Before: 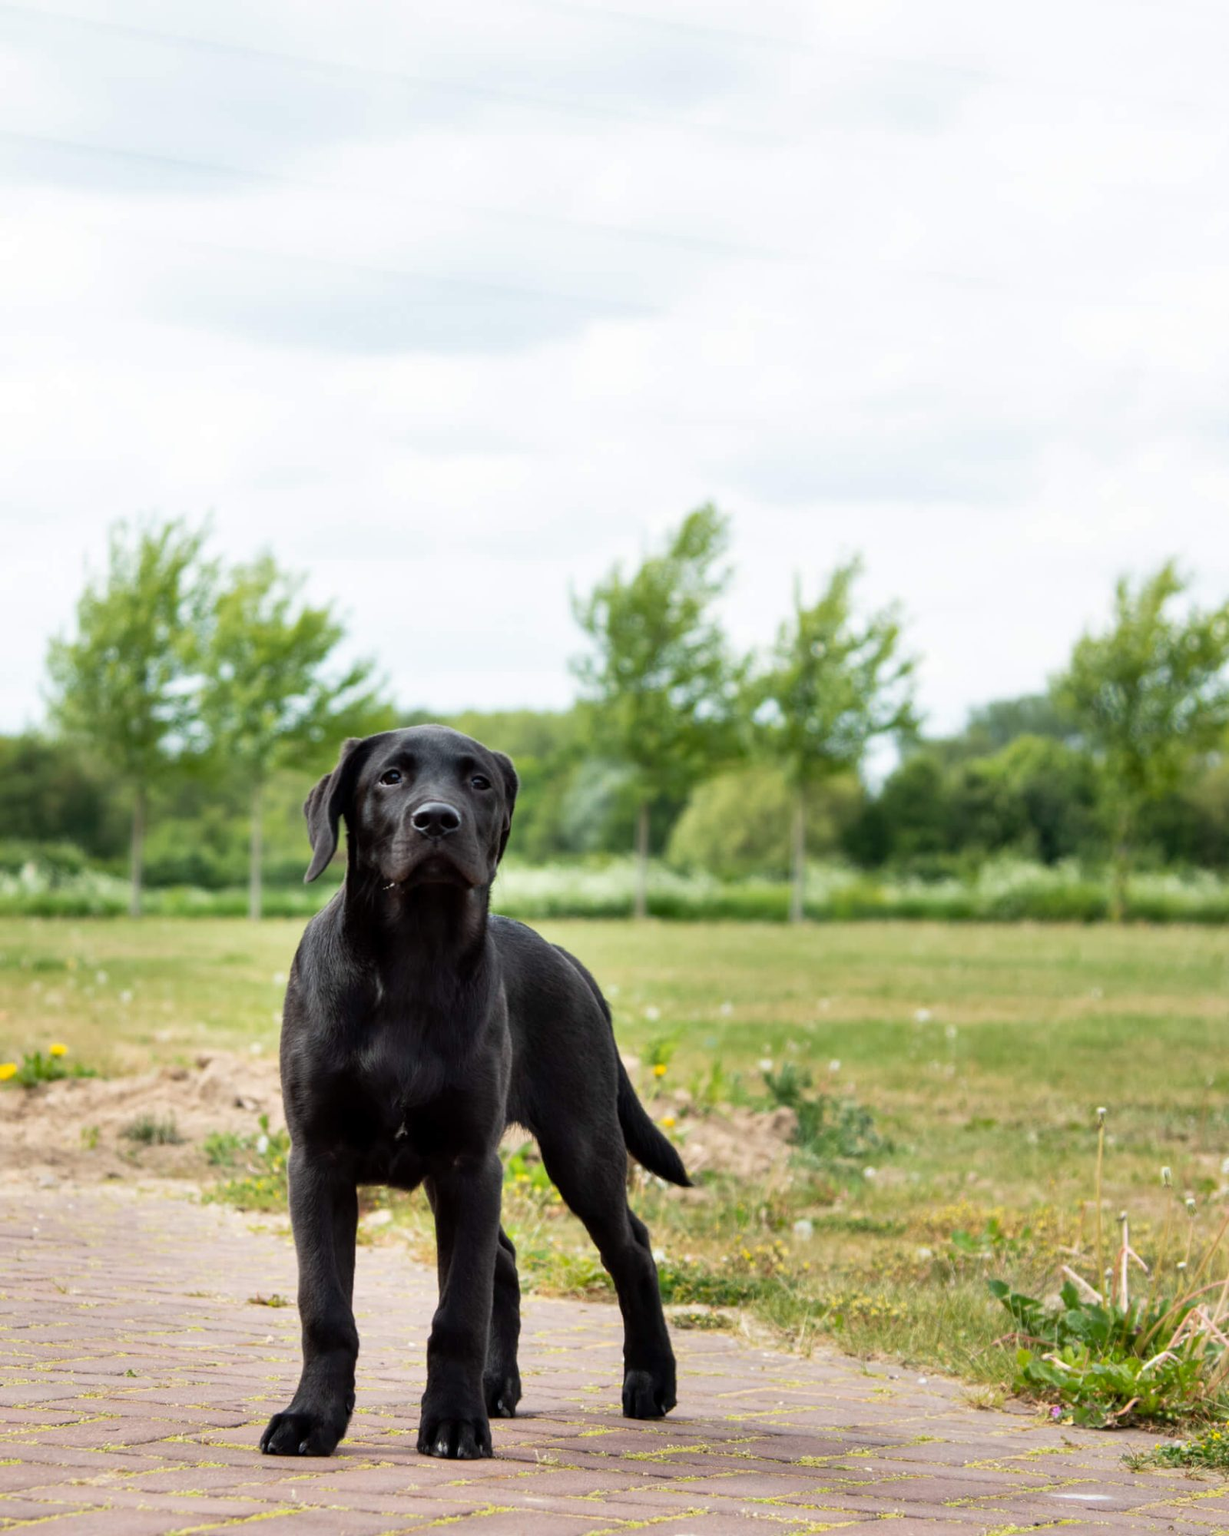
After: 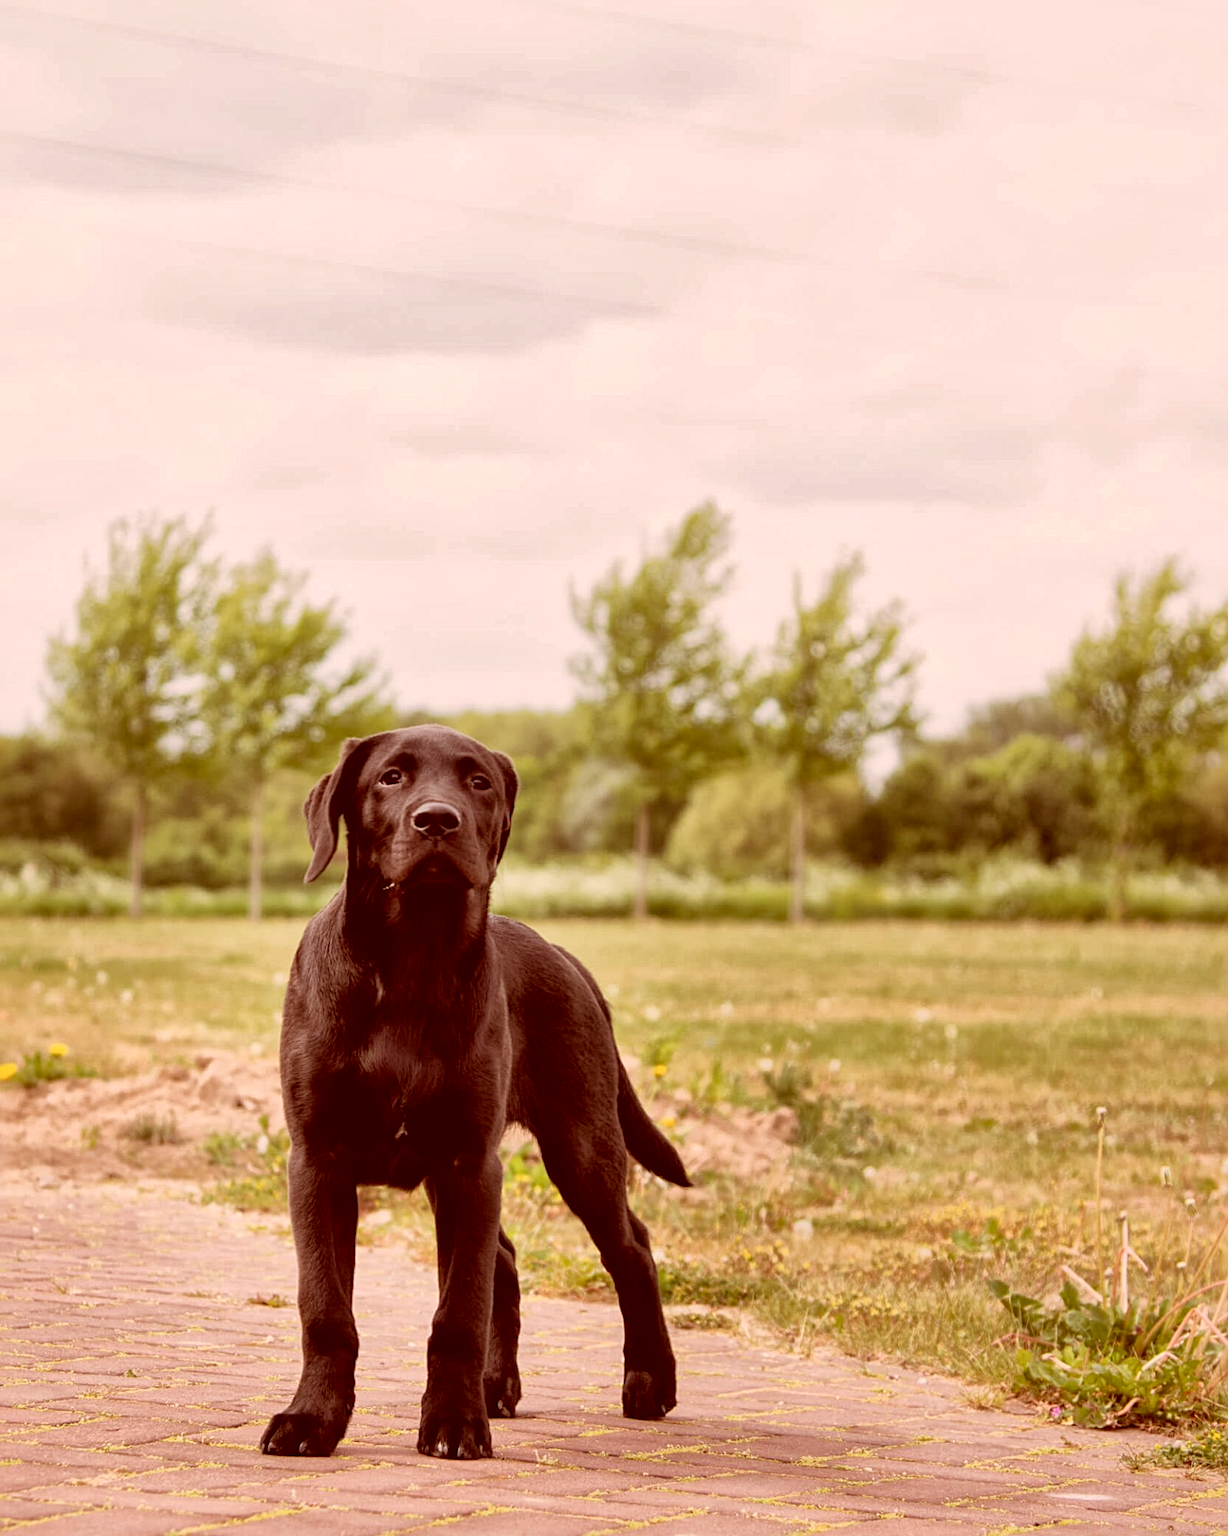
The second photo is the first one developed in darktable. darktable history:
color correction: highlights a* 9.03, highlights b* 8.71, shadows a* 40, shadows b* 40, saturation 0.8
global tonemap: drago (1, 100), detail 1
sharpen: radius 2.167, amount 0.381, threshold 0
